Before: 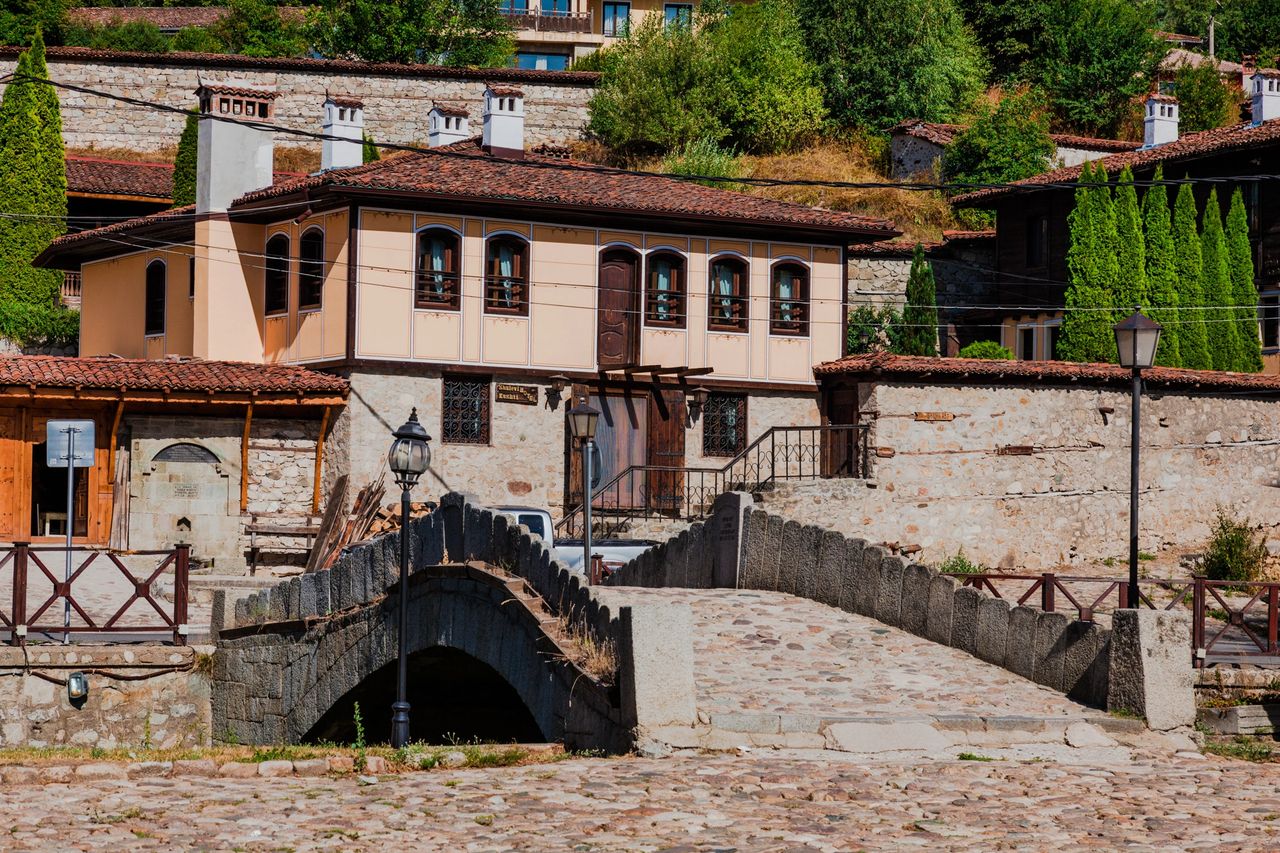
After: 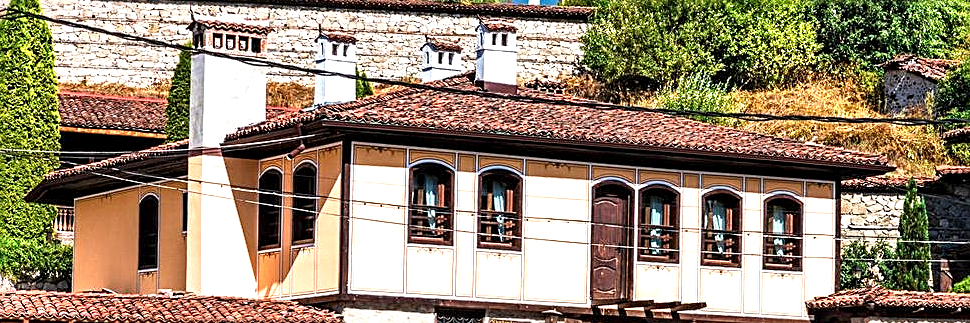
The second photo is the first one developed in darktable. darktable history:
contrast equalizer: octaves 7, y [[0.502, 0.517, 0.543, 0.576, 0.611, 0.631], [0.5 ×6], [0.5 ×6], [0 ×6], [0 ×6]]
exposure: black level correction 0, exposure 1.2 EV, compensate highlight preservation false
sharpen: on, module defaults
crop: left 0.564%, top 7.645%, right 23.603%, bottom 54.455%
